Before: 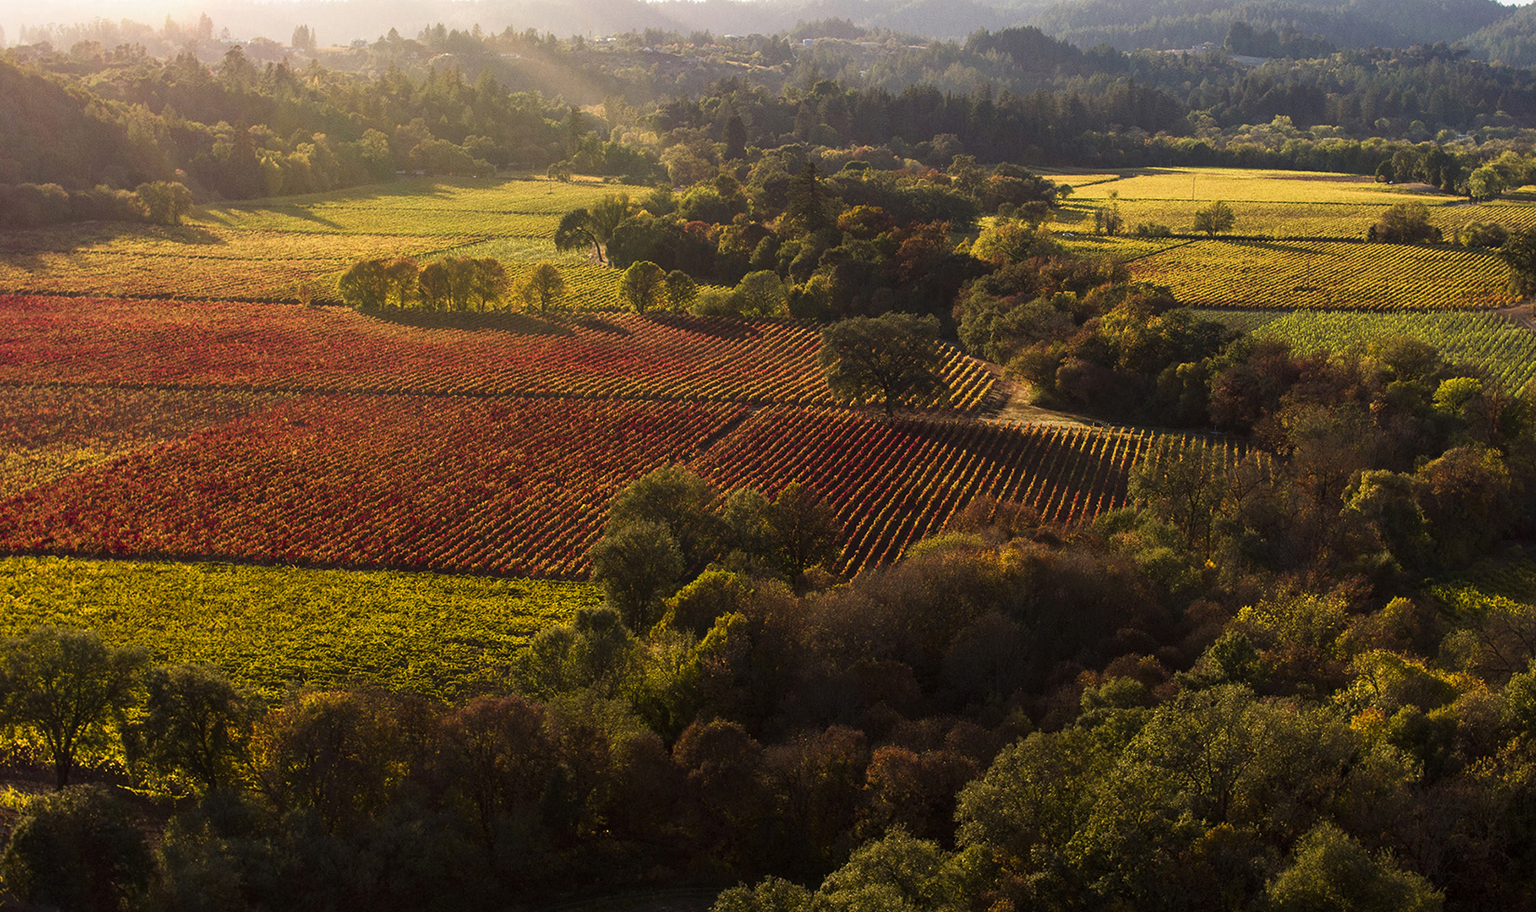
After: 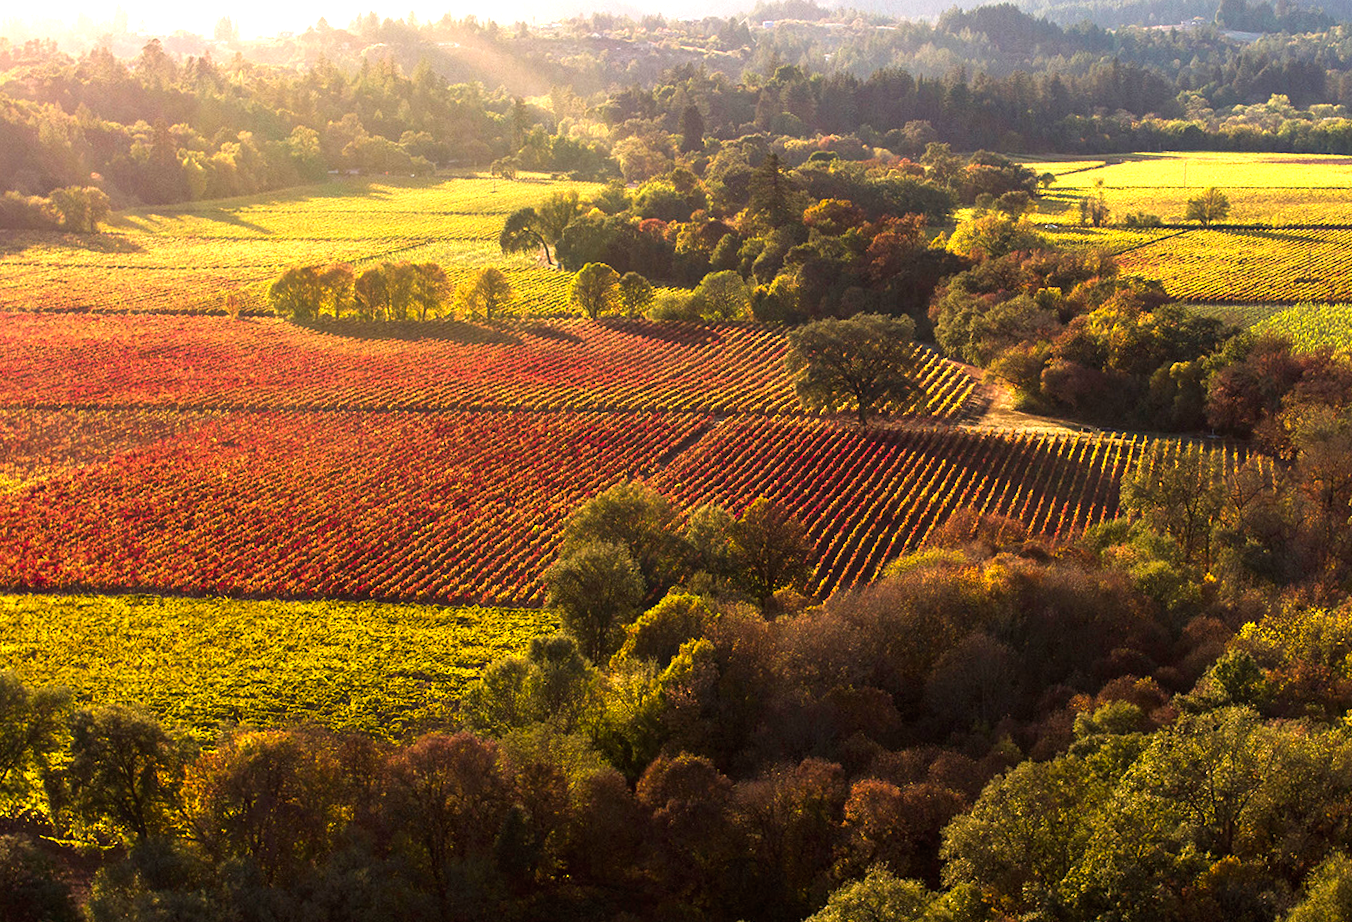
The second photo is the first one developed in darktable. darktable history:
exposure: black level correction 0, exposure 1.1 EV, compensate exposure bias true, compensate highlight preservation false
rotate and perspective: crop left 0, crop top 0
crop and rotate: angle 1°, left 4.281%, top 0.642%, right 11.383%, bottom 2.486%
